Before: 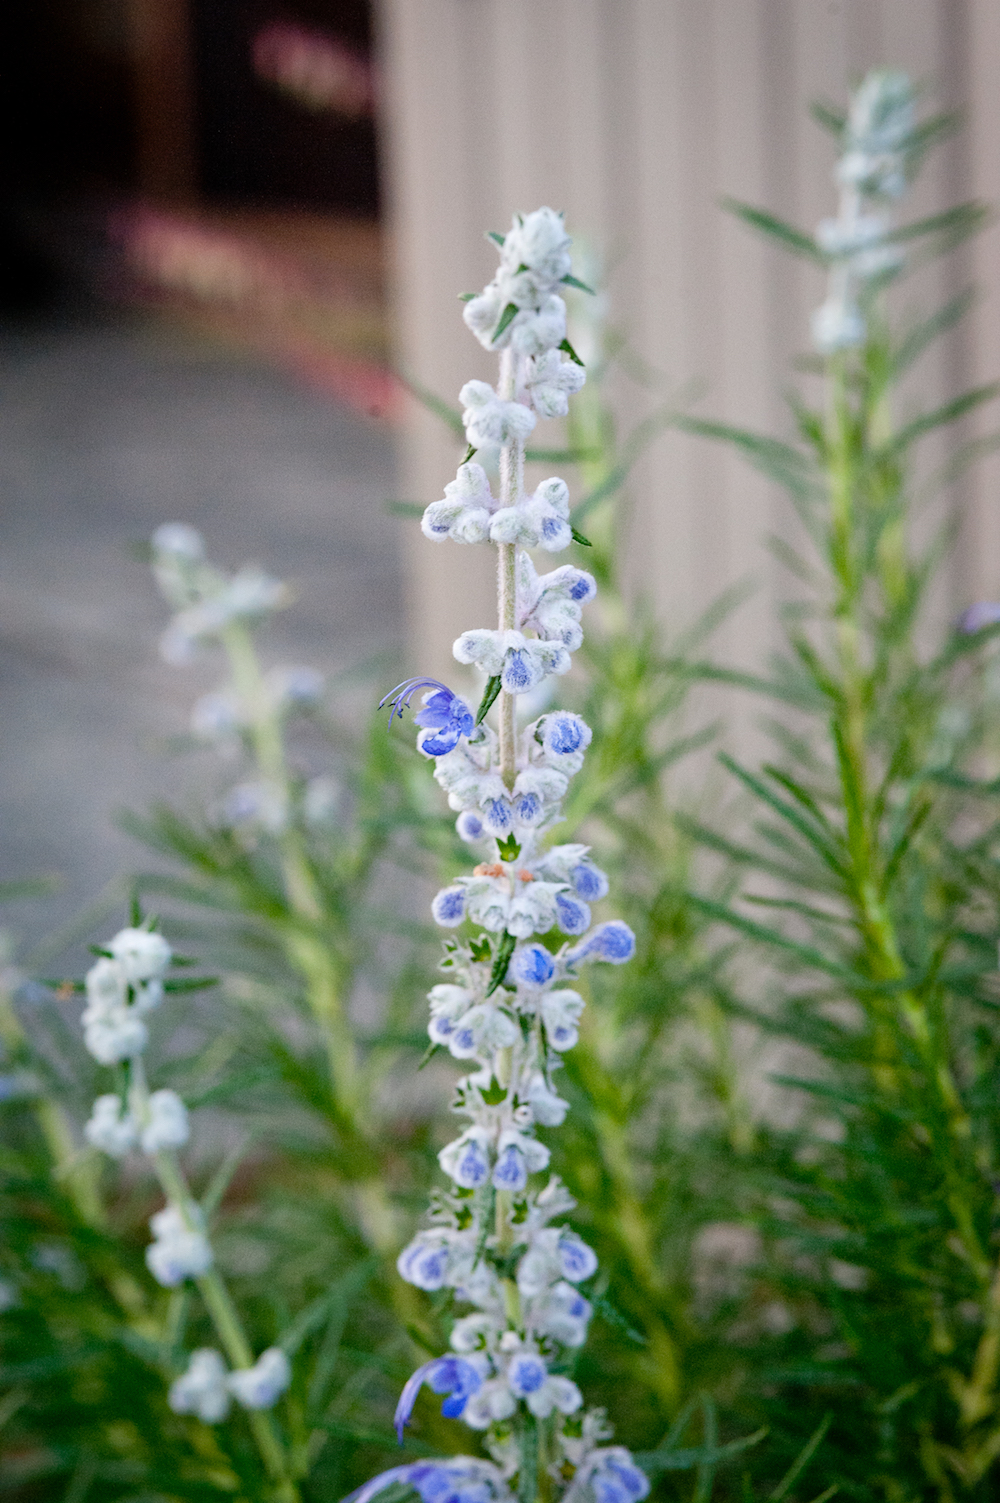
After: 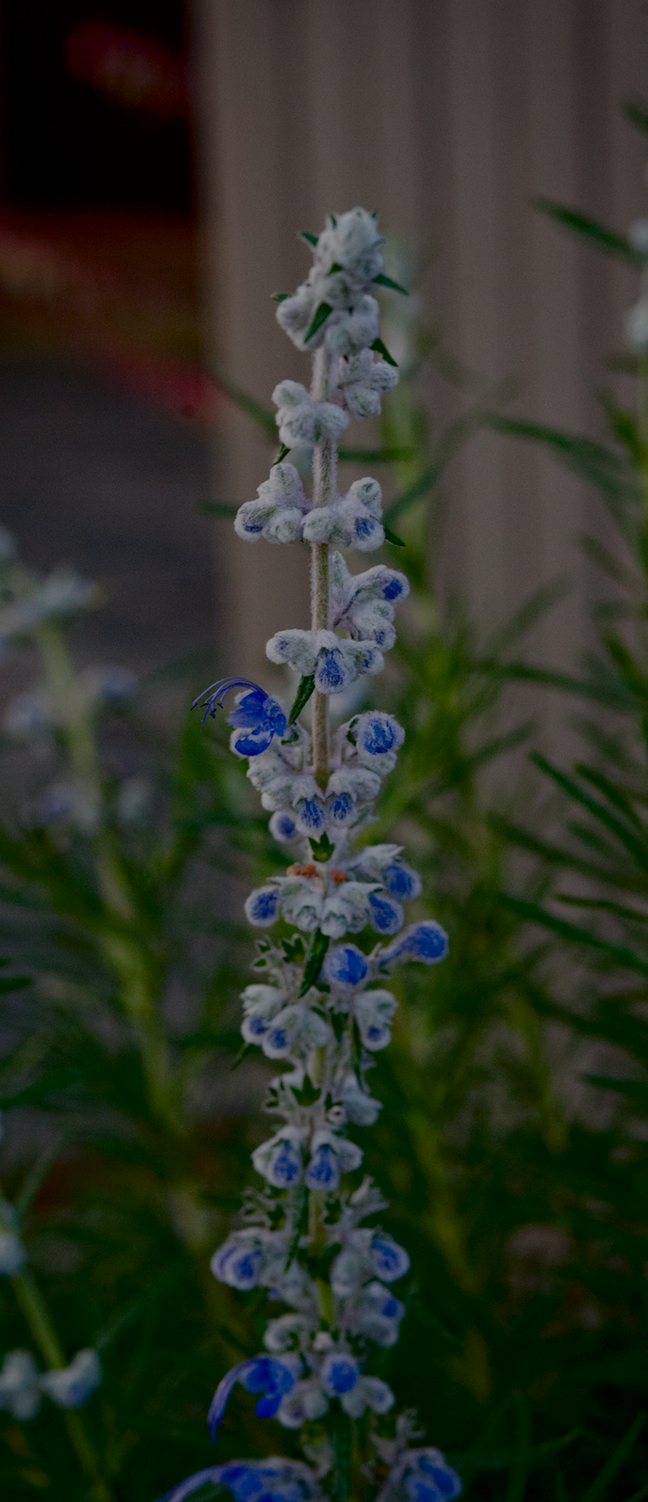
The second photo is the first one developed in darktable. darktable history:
haze removal: strength 0.276, distance 0.256, compatibility mode true, adaptive false
exposure: exposure -1.411 EV, compensate highlight preservation false
crop and rotate: left 18.734%, right 16.381%
contrast brightness saturation: contrast 0.132, brightness -0.237, saturation 0.138
